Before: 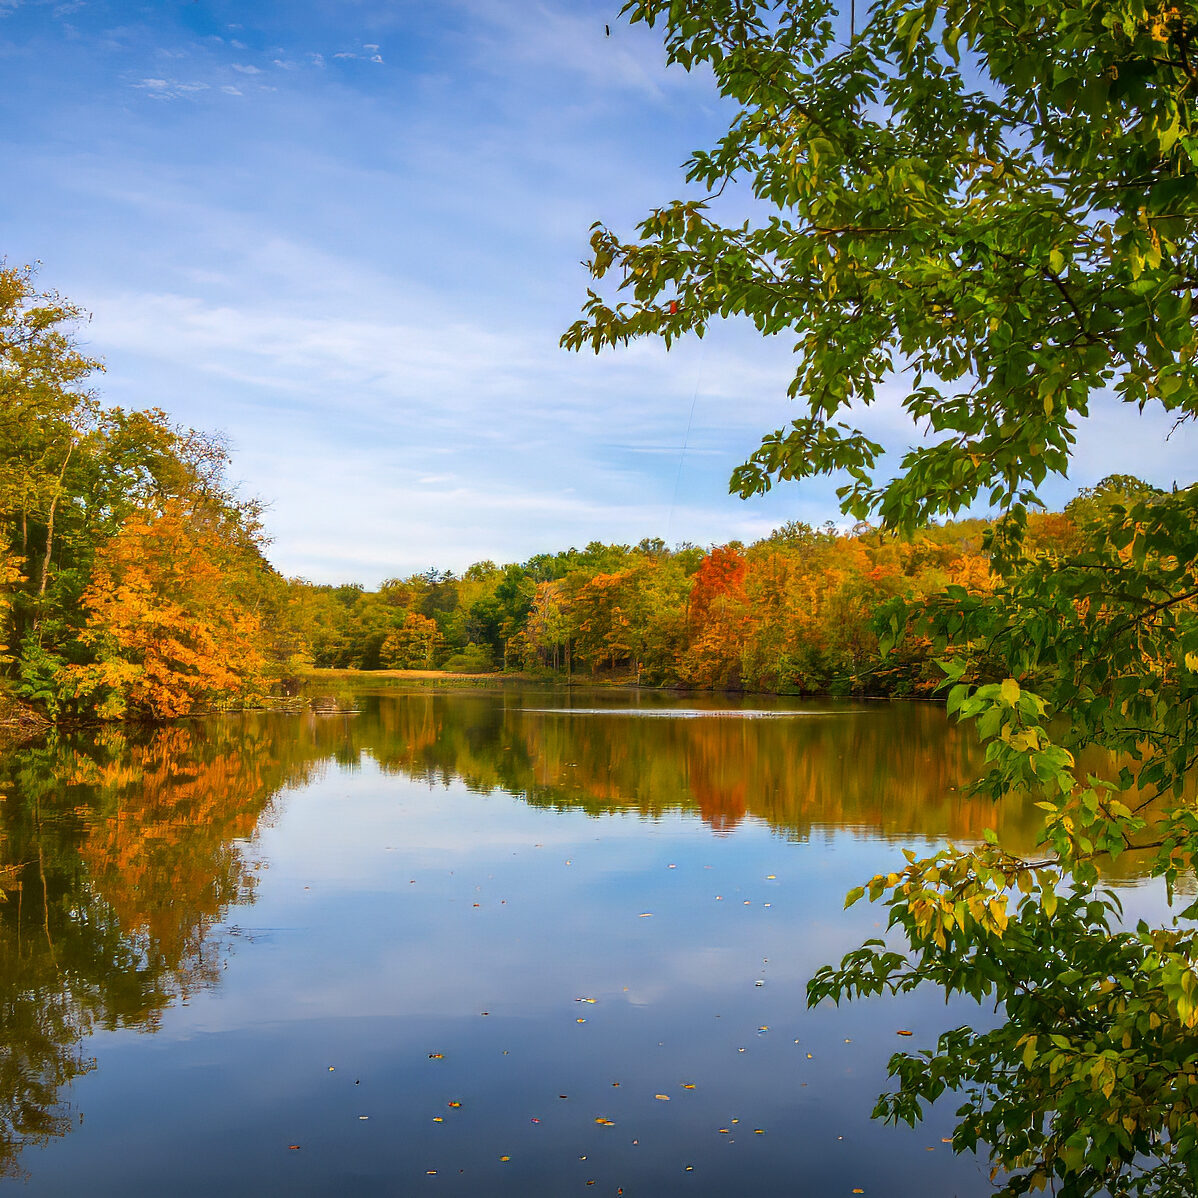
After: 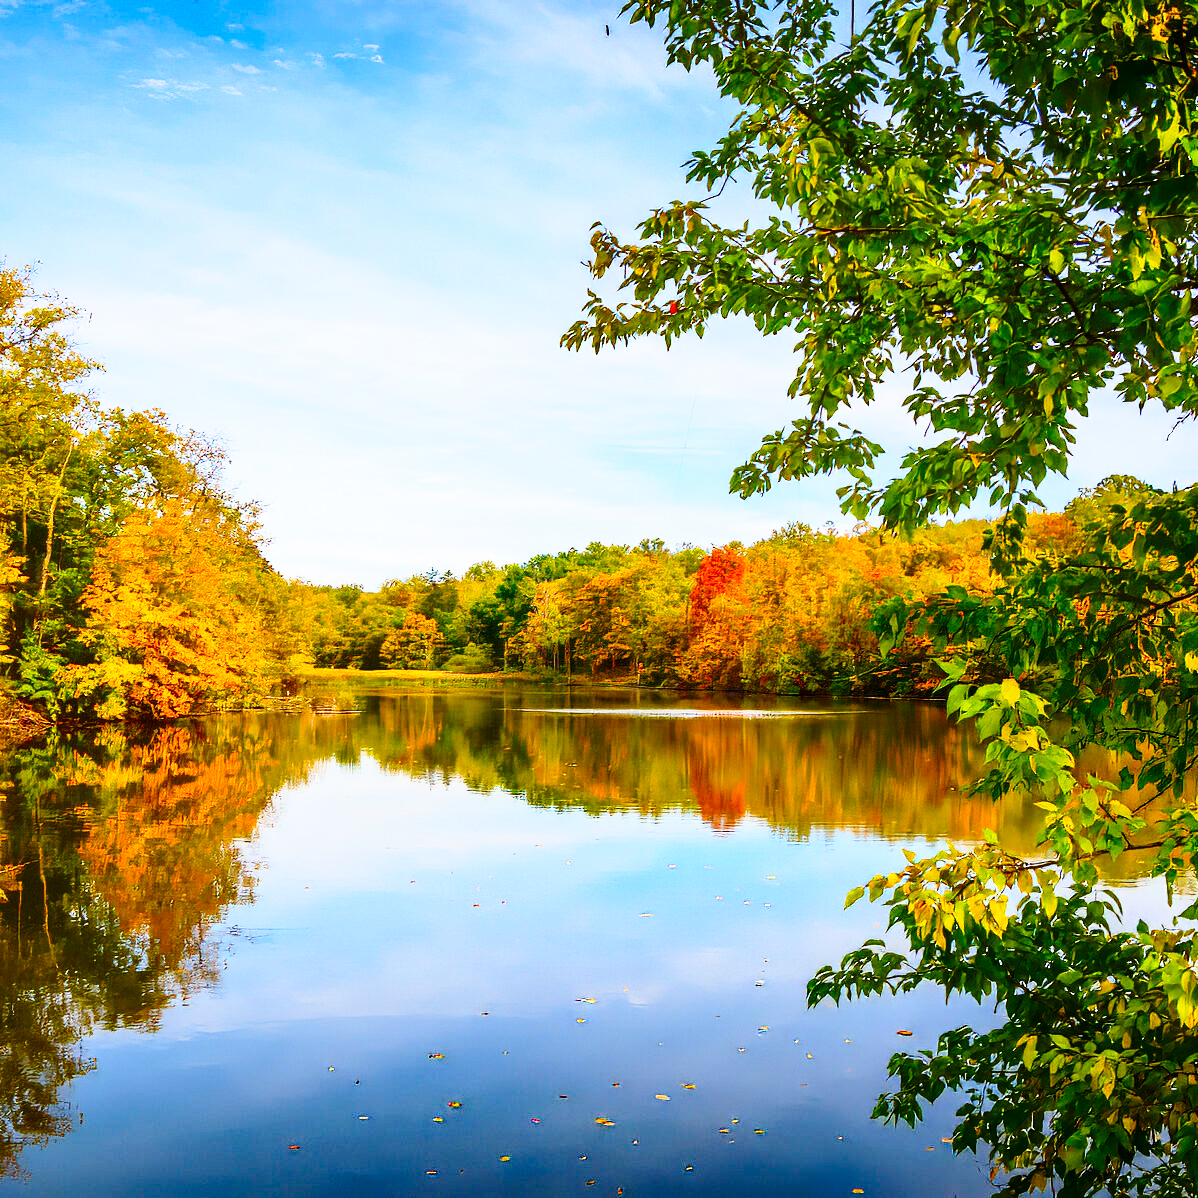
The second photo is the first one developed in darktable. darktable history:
contrast brightness saturation: contrast 0.18, saturation 0.3
base curve: curves: ch0 [(0, 0) (0.028, 0.03) (0.121, 0.232) (0.46, 0.748) (0.859, 0.968) (1, 1)], preserve colors none
